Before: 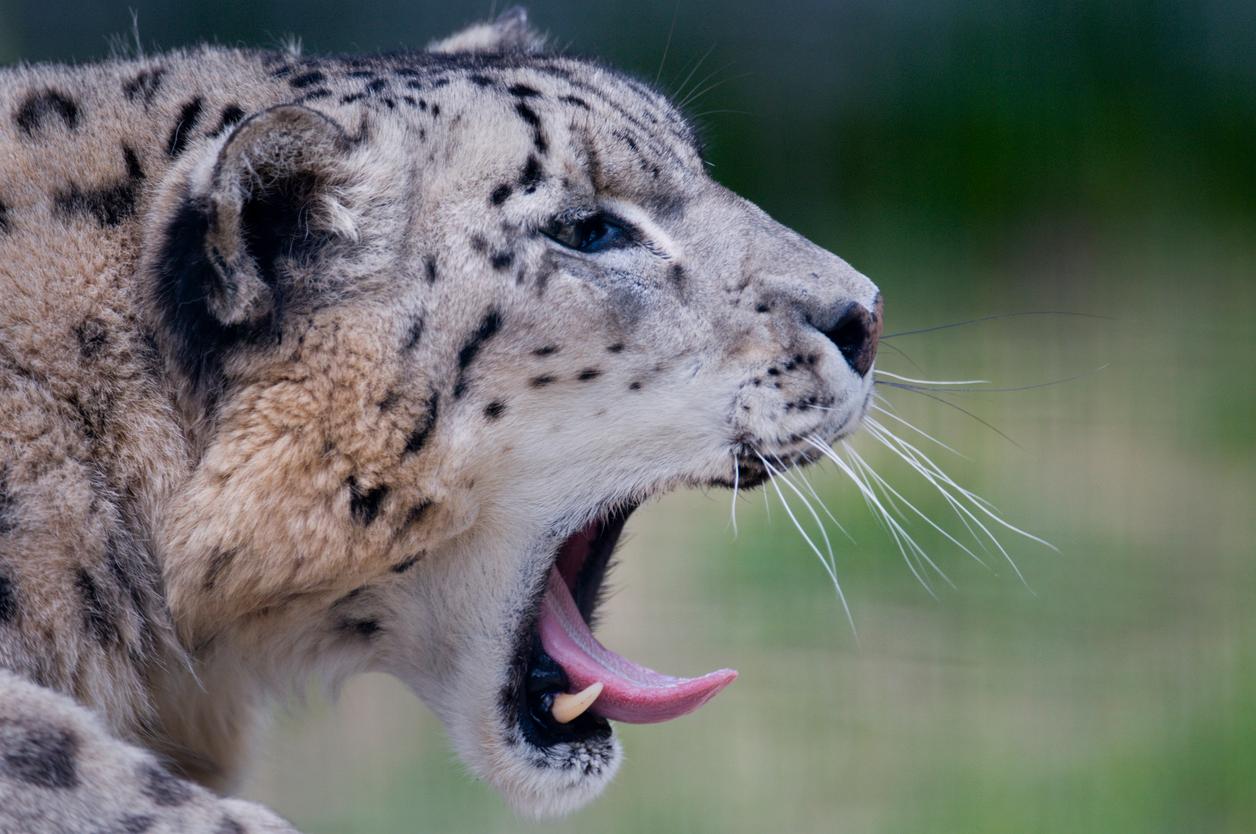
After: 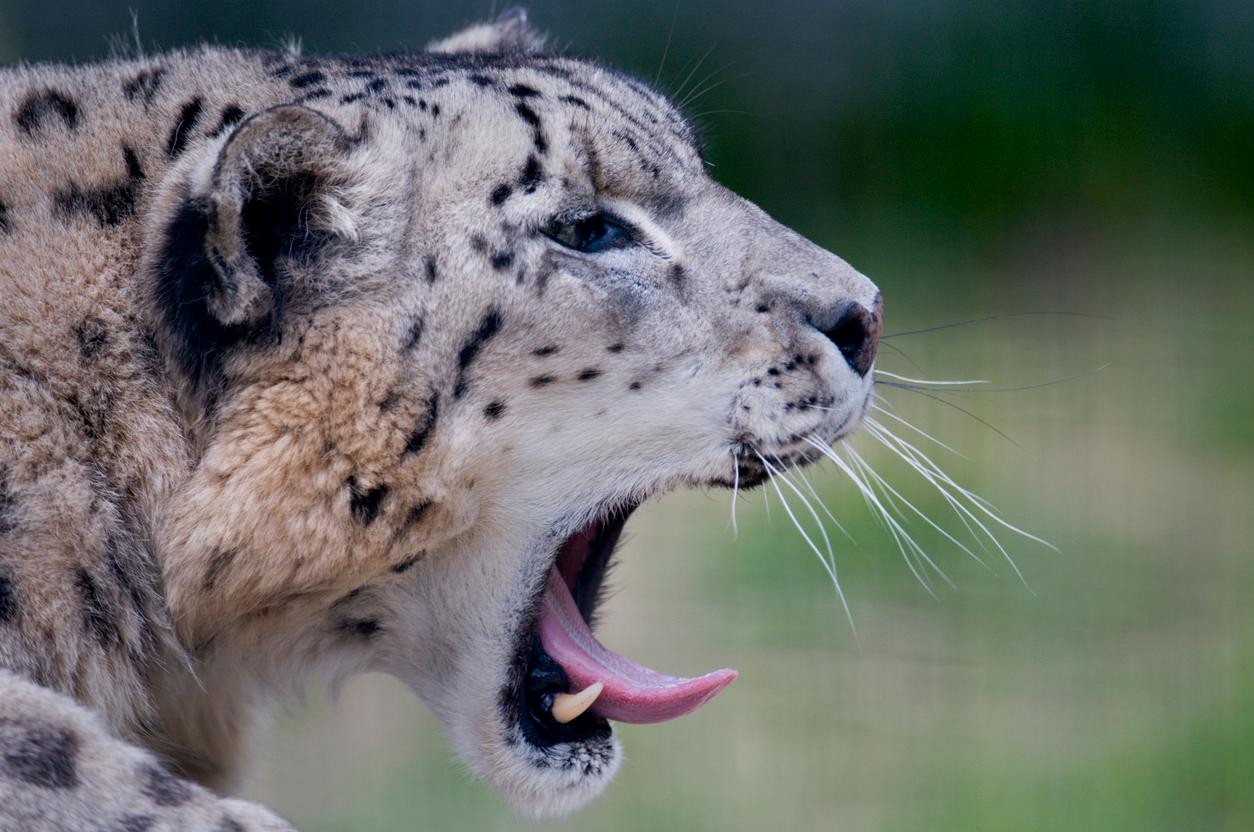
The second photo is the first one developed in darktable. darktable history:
crop: top 0.05%, bottom 0.098%
exposure: black level correction 0.001, compensate highlight preservation false
